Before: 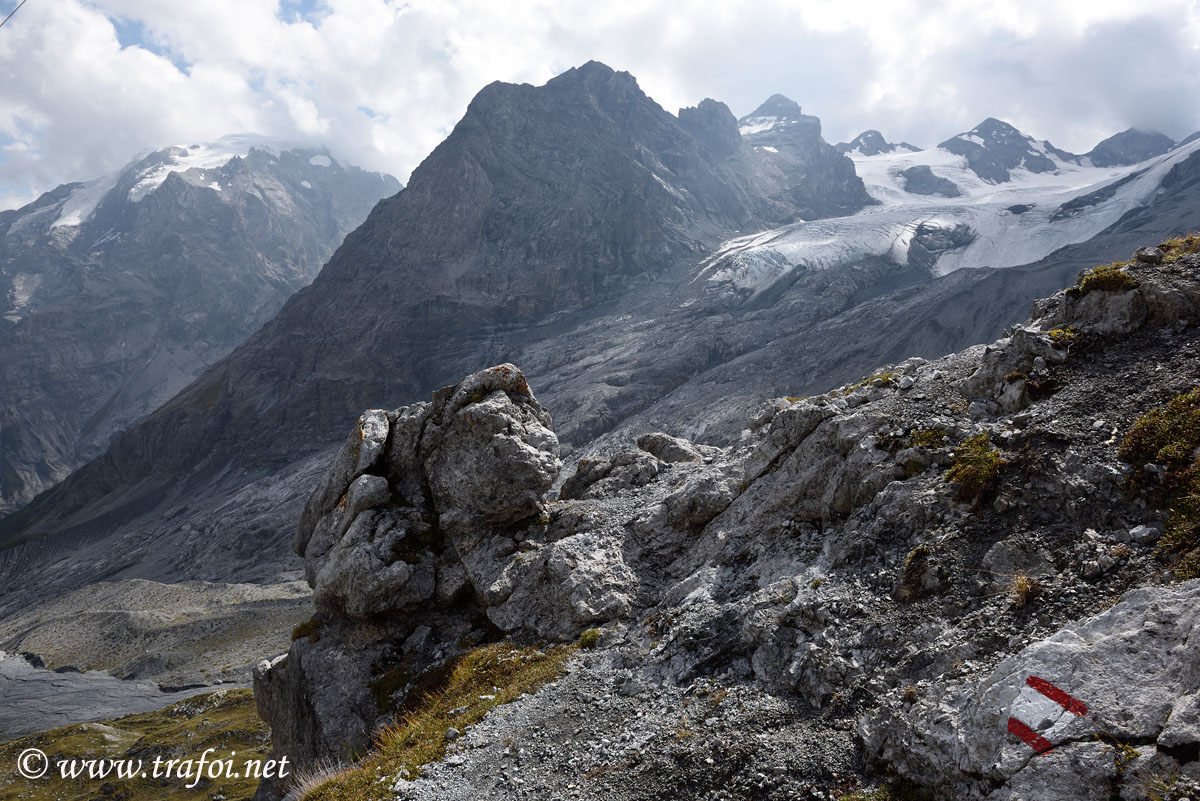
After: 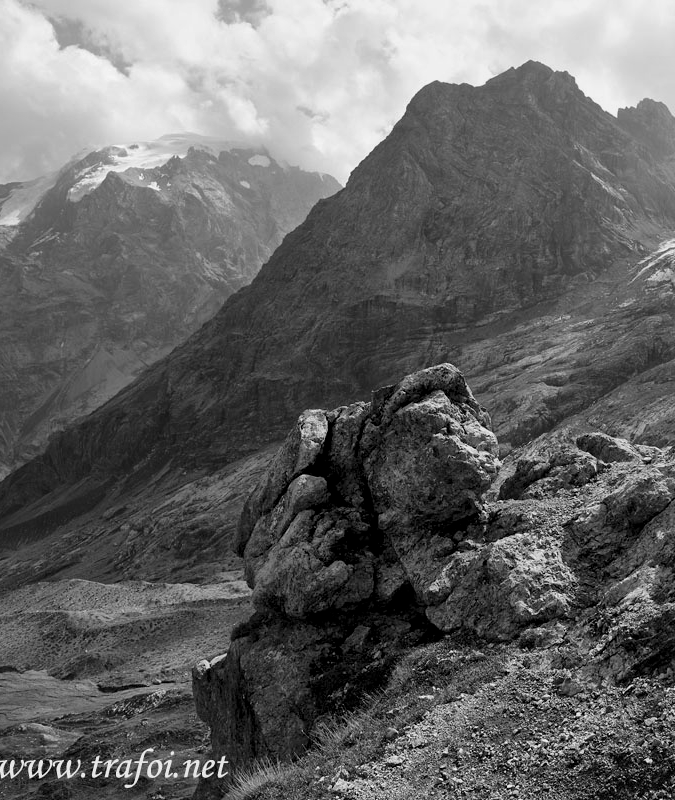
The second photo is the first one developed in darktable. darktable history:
crop: left 5.114%, right 38.589%
local contrast: mode bilateral grid, contrast 20, coarseness 50, detail 150%, midtone range 0.2
color balance rgb: linear chroma grading › global chroma 10%, perceptual saturation grading › global saturation 30%, global vibrance 10%
monochrome: a -92.57, b 58.91
